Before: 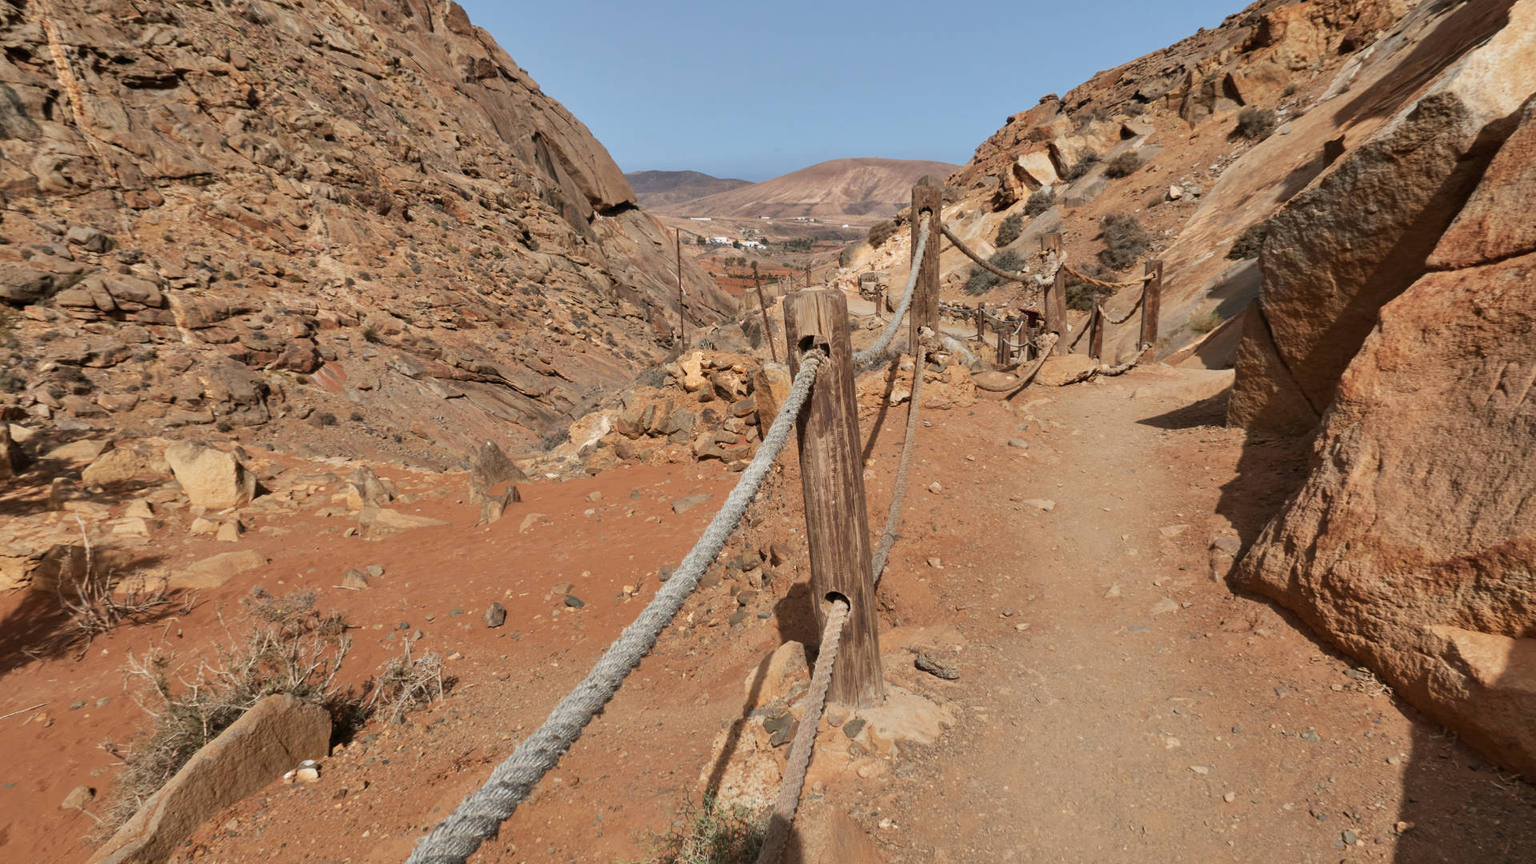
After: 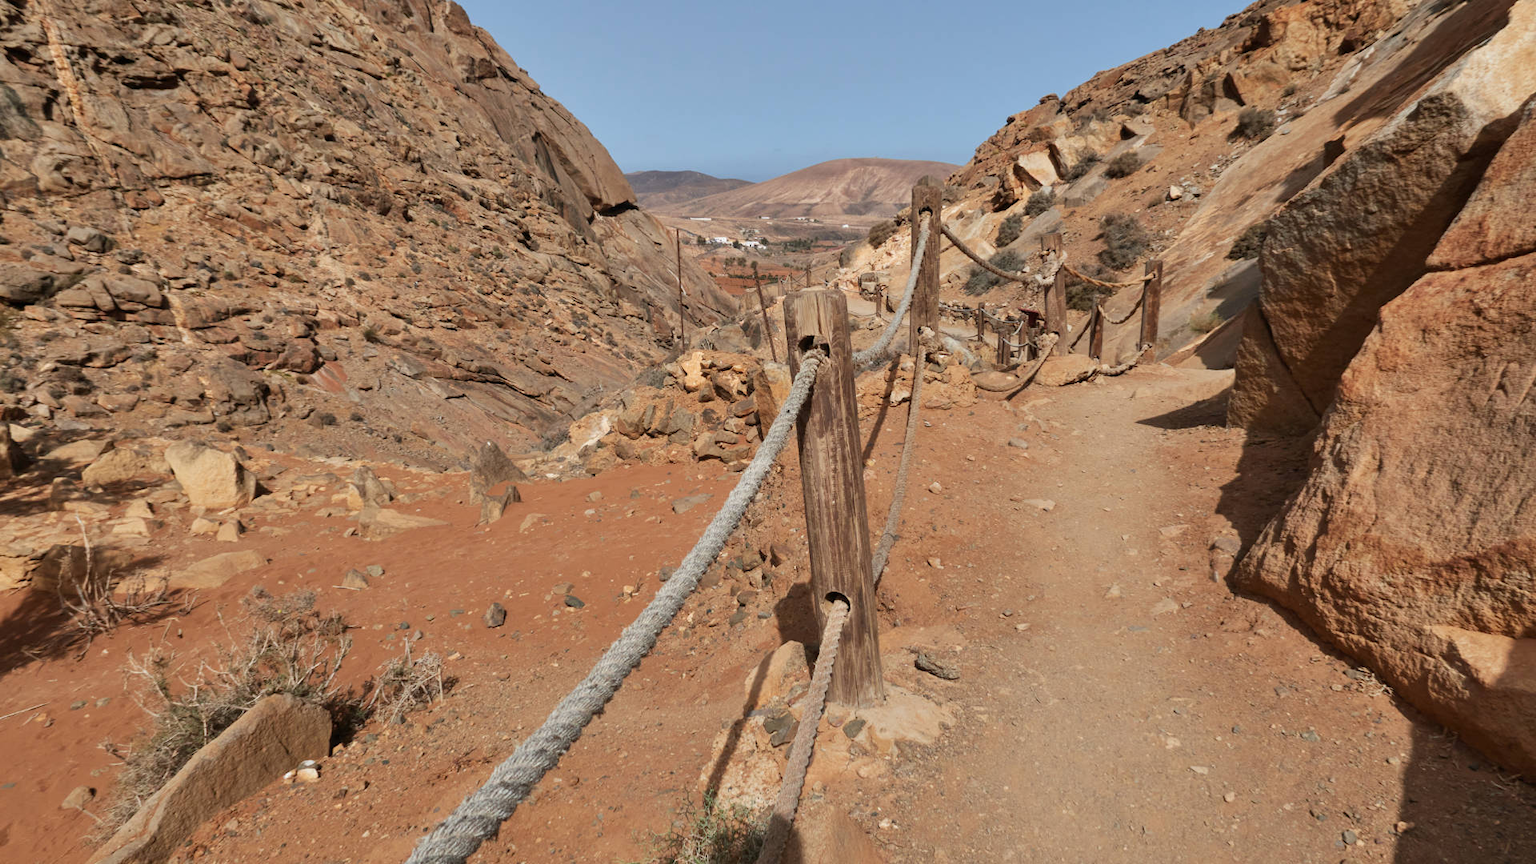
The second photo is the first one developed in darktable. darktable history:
exposure "auto exposure": compensate highlight preservation false
